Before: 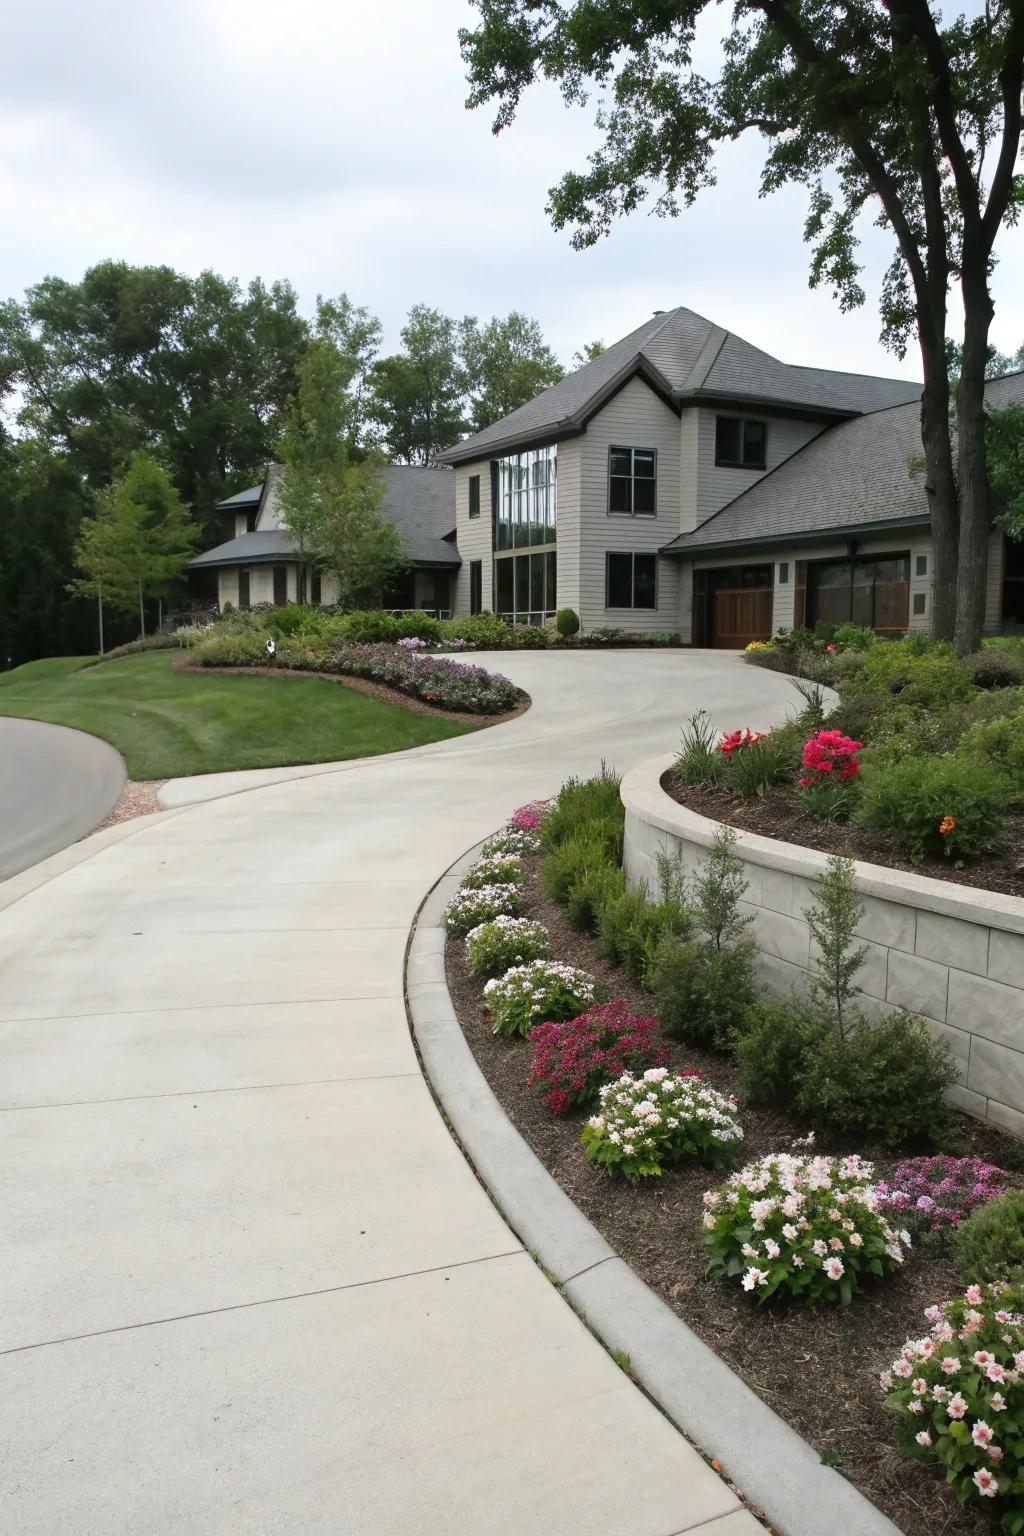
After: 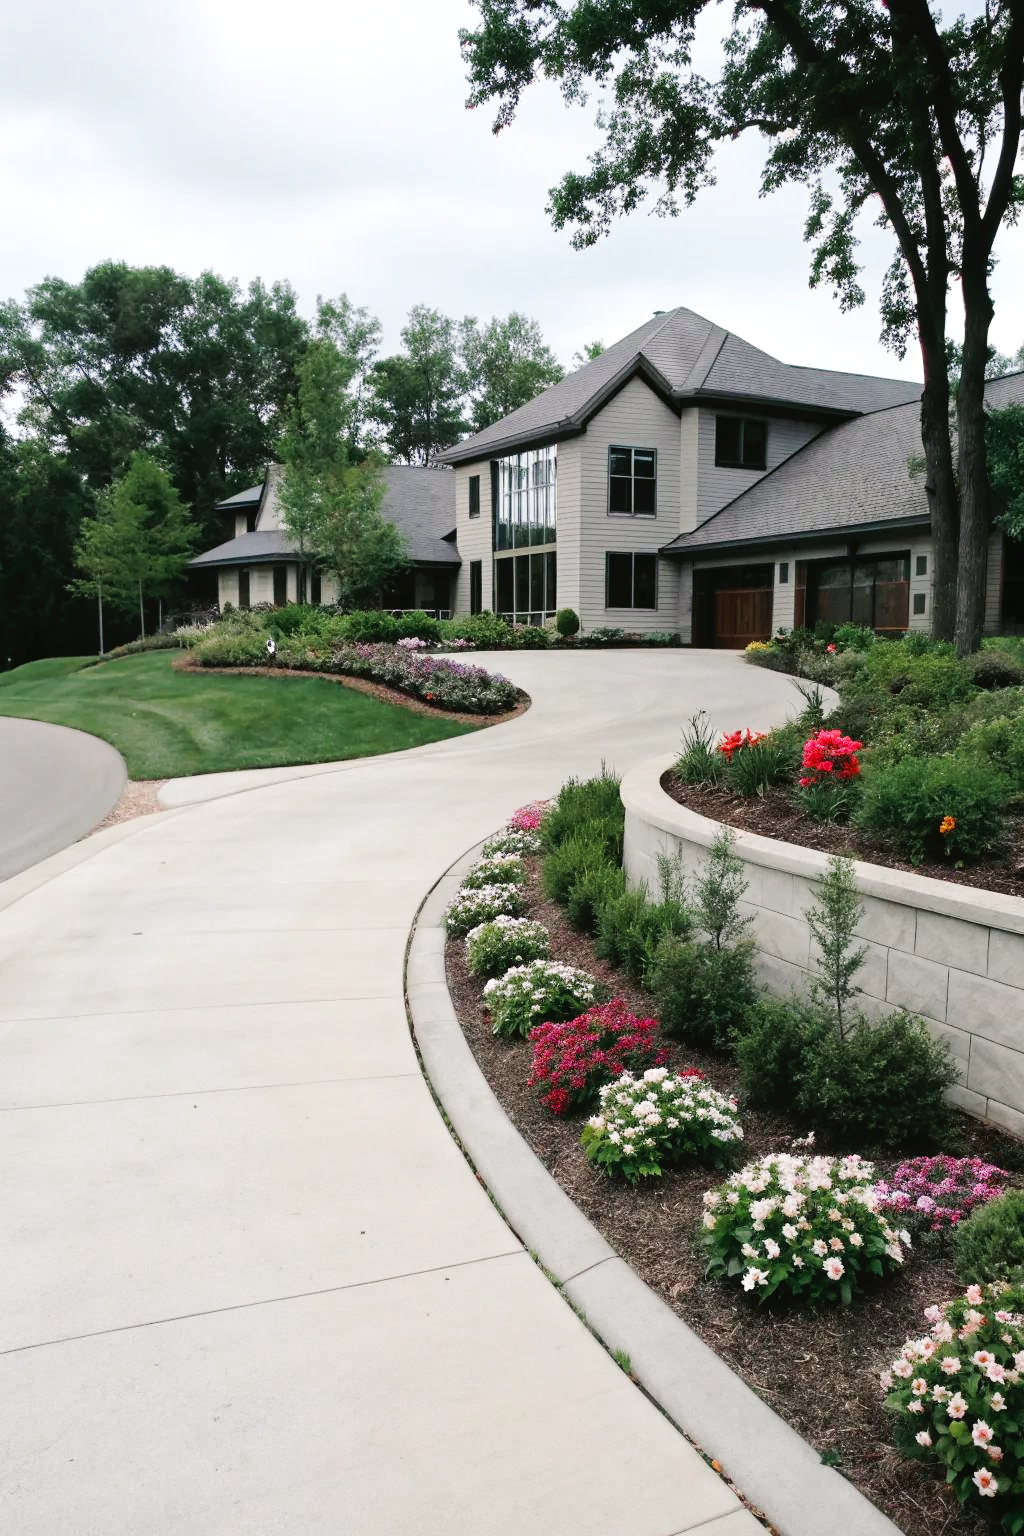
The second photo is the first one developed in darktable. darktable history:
tone curve: curves: ch0 [(0, 0) (0.003, 0.014) (0.011, 0.017) (0.025, 0.023) (0.044, 0.035) (0.069, 0.04) (0.1, 0.062) (0.136, 0.099) (0.177, 0.152) (0.224, 0.214) (0.277, 0.291) (0.335, 0.383) (0.399, 0.487) (0.468, 0.581) (0.543, 0.662) (0.623, 0.738) (0.709, 0.802) (0.801, 0.871) (0.898, 0.936) (1, 1)], preserve colors none
color look up table: target L [89.21, 86.82, 90.16, 81.95, 72.94, 72.89, 74.49, 63.16, 62.17, 49.3, 44.25, 43.15, 41.67, 25.8, 16.41, 101.47, 79.63, 73.2, 71.24, 63.51, 58.64, 58.2, 55.51, 49.08, 50.83, 49.21, 43.77, 37.01, 21.43, 23.96, 7.671, 84.79, 74.12, 69.83, 60.52, 56.41, 48.19, 44.71, 42.67, 29.81, 28.91, 21.99, 25.57, 10.2, 77.65, 78.5, 60.86, 53.15, 33.41], target a [-22.45, -24.63, -24.71, -38.75, -62.5, -11.86, -53.1, -1.696, -34.72, -24.11, -27.2, -33.18, -2.666, -22, -12, 0, 7.949, 35.04, 8.324, 40.21, 57.86, 39.05, 27.59, 65.93, 48.67, 75.69, 63.02, 7.162, 29.32, 33.51, 5.129, 27.22, 12.19, 54.48, 8.476, 74.25, 33.04, 67.23, 61.67, 2.298, 18.82, 1.725, 36.36, 23.84, -41.62, -52.65, -8.206, -15.89, -16.67], target b [54.61, 27.6, 1.595, 35.04, 37.34, 16.93, 19.14, 39.28, 3.334, 15.35, 28.78, 26.02, 6.296, 18.24, 10.07, -0.001, 71.24, 6.7, 3.922, 52.18, 15.25, 56.14, 23.51, 48.86, 48.46, 0.187, 26.35, 34, 1.004, 30.71, 11.94, -20.33, -18.98, -39.08, -51.69, -30.7, -18.95, -23.42, -56.81, -33.19, -56.7, -10.99, -7.196, -29.93, -26.17, -7.481, -20.71, -39.14, -3.75], num patches 49
